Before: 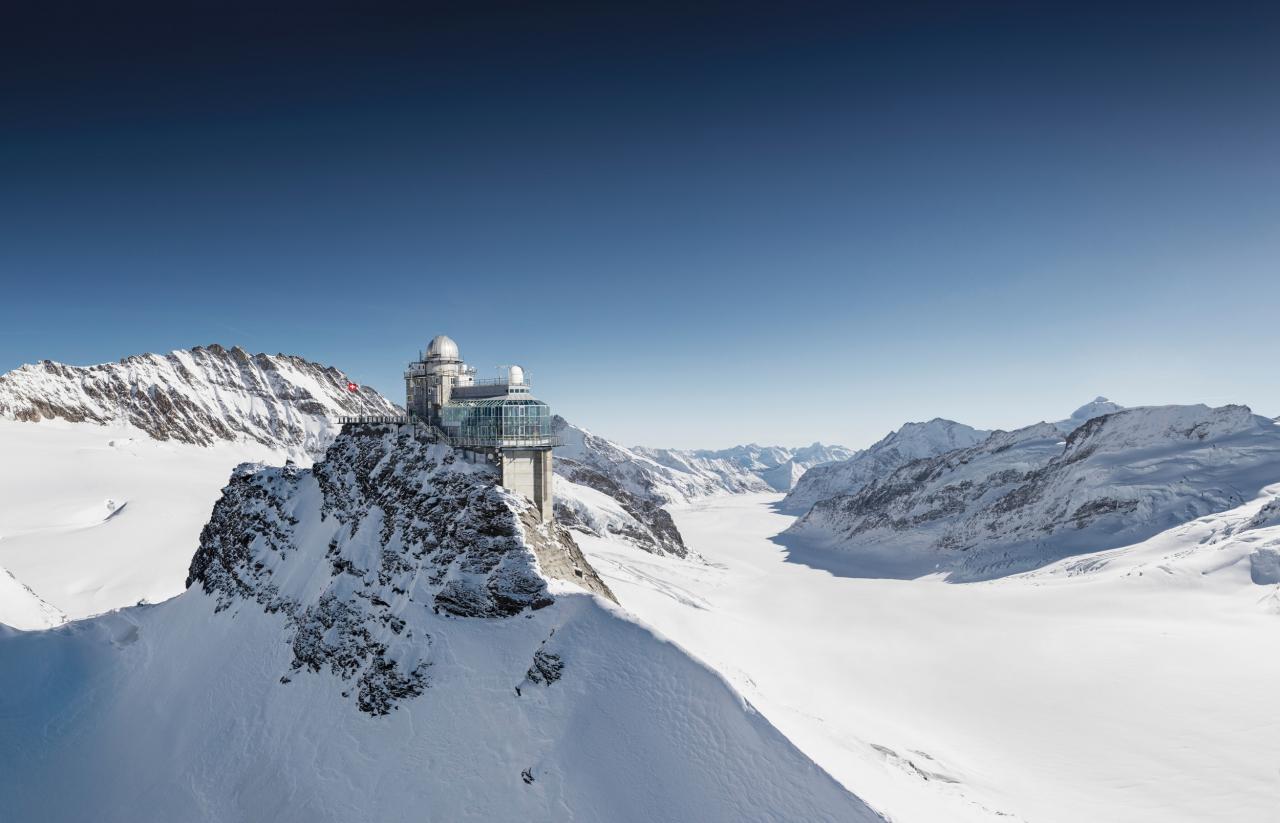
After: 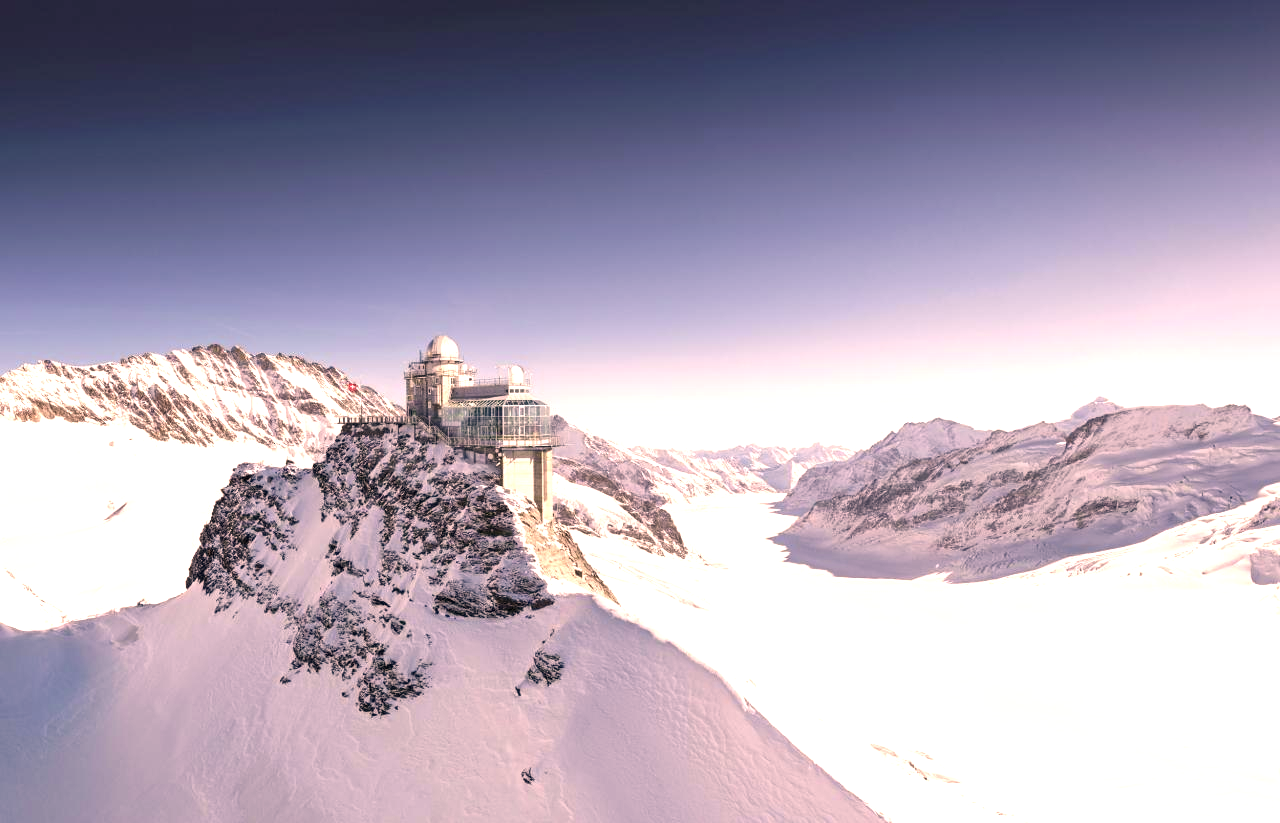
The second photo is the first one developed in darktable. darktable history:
exposure: exposure 0.999 EV, compensate highlight preservation false
color correction: highlights a* 21.16, highlights b* 19.61
